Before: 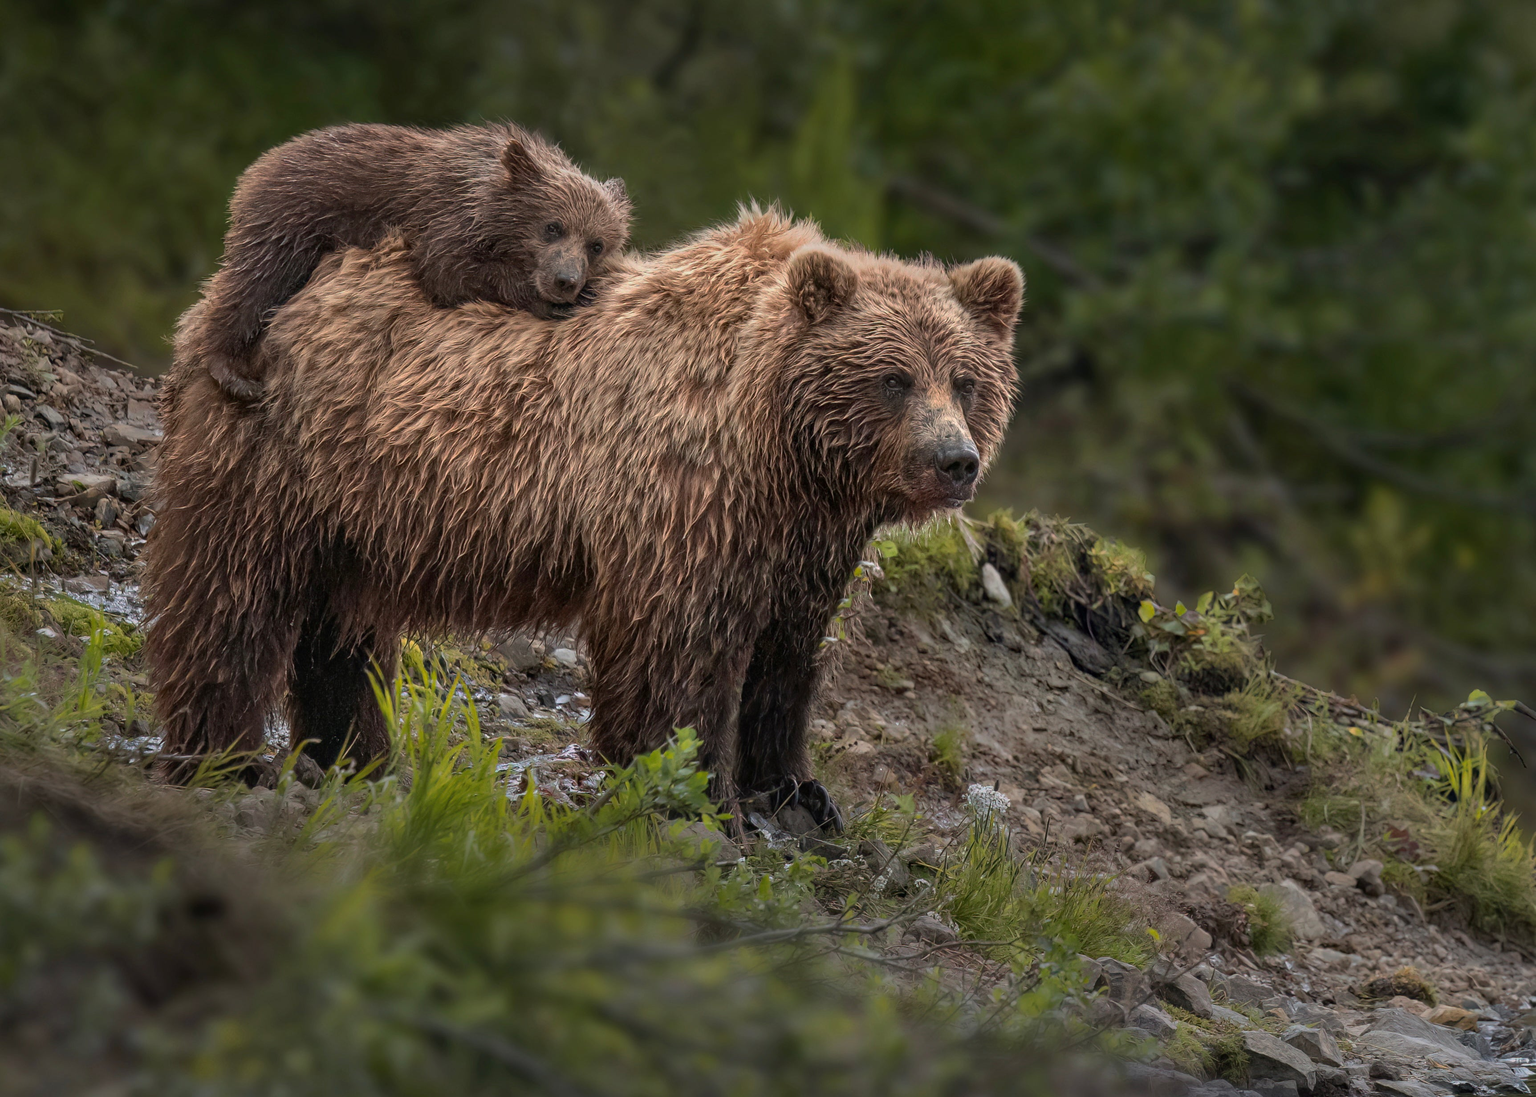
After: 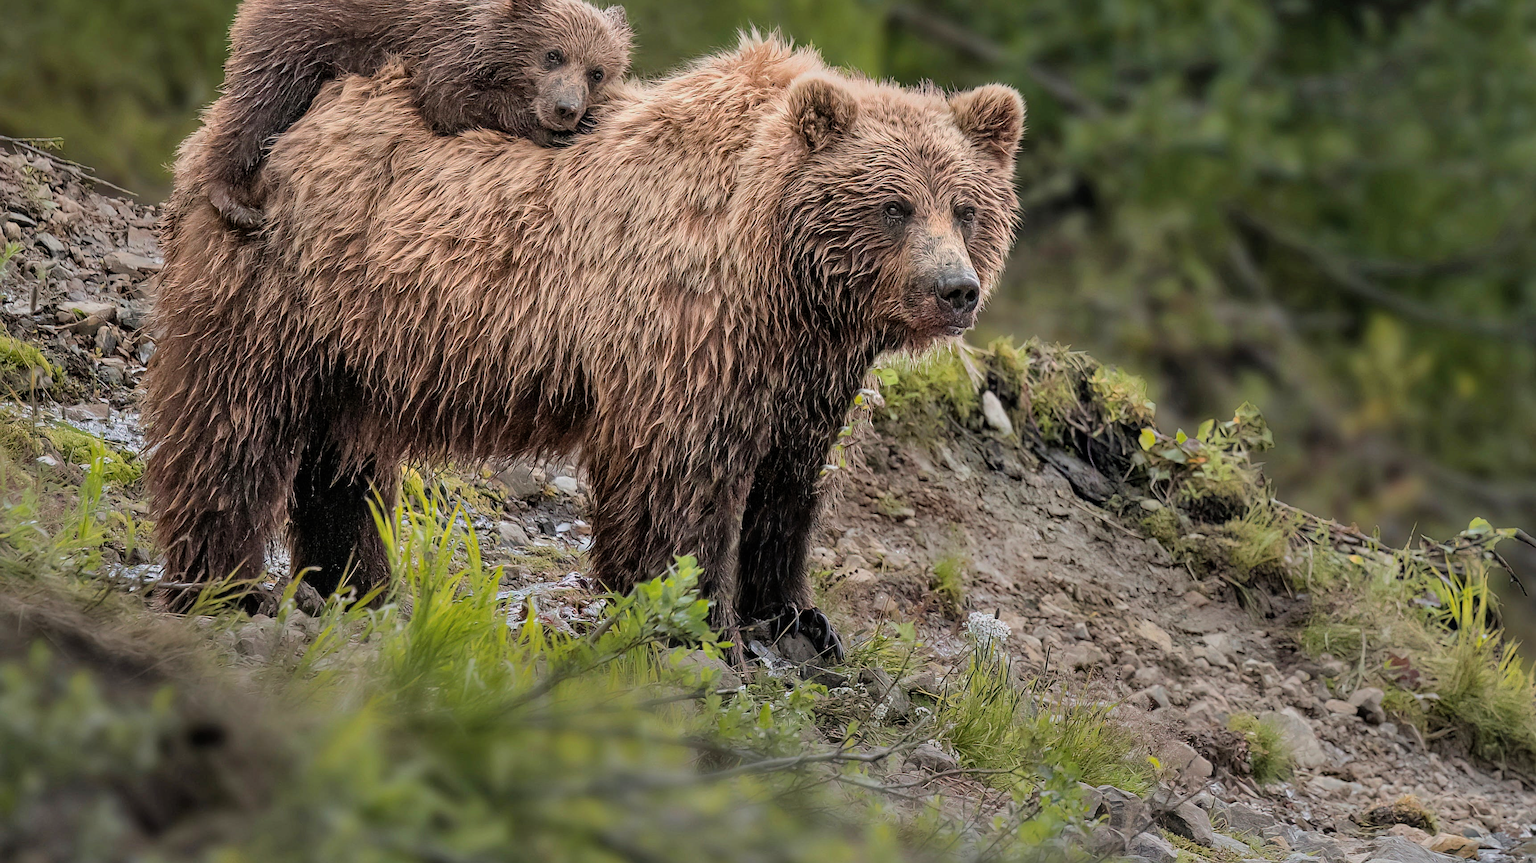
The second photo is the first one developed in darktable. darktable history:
crop and rotate: top 15.774%, bottom 5.506%
filmic rgb: black relative exposure -6.68 EV, white relative exposure 4.56 EV, hardness 3.25
sharpen: on, module defaults
shadows and highlights: radius 108.52, shadows 23.73, highlights -59.32, low approximation 0.01, soften with gaussian
exposure: black level correction 0, exposure 0.95 EV, compensate exposure bias true, compensate highlight preservation false
